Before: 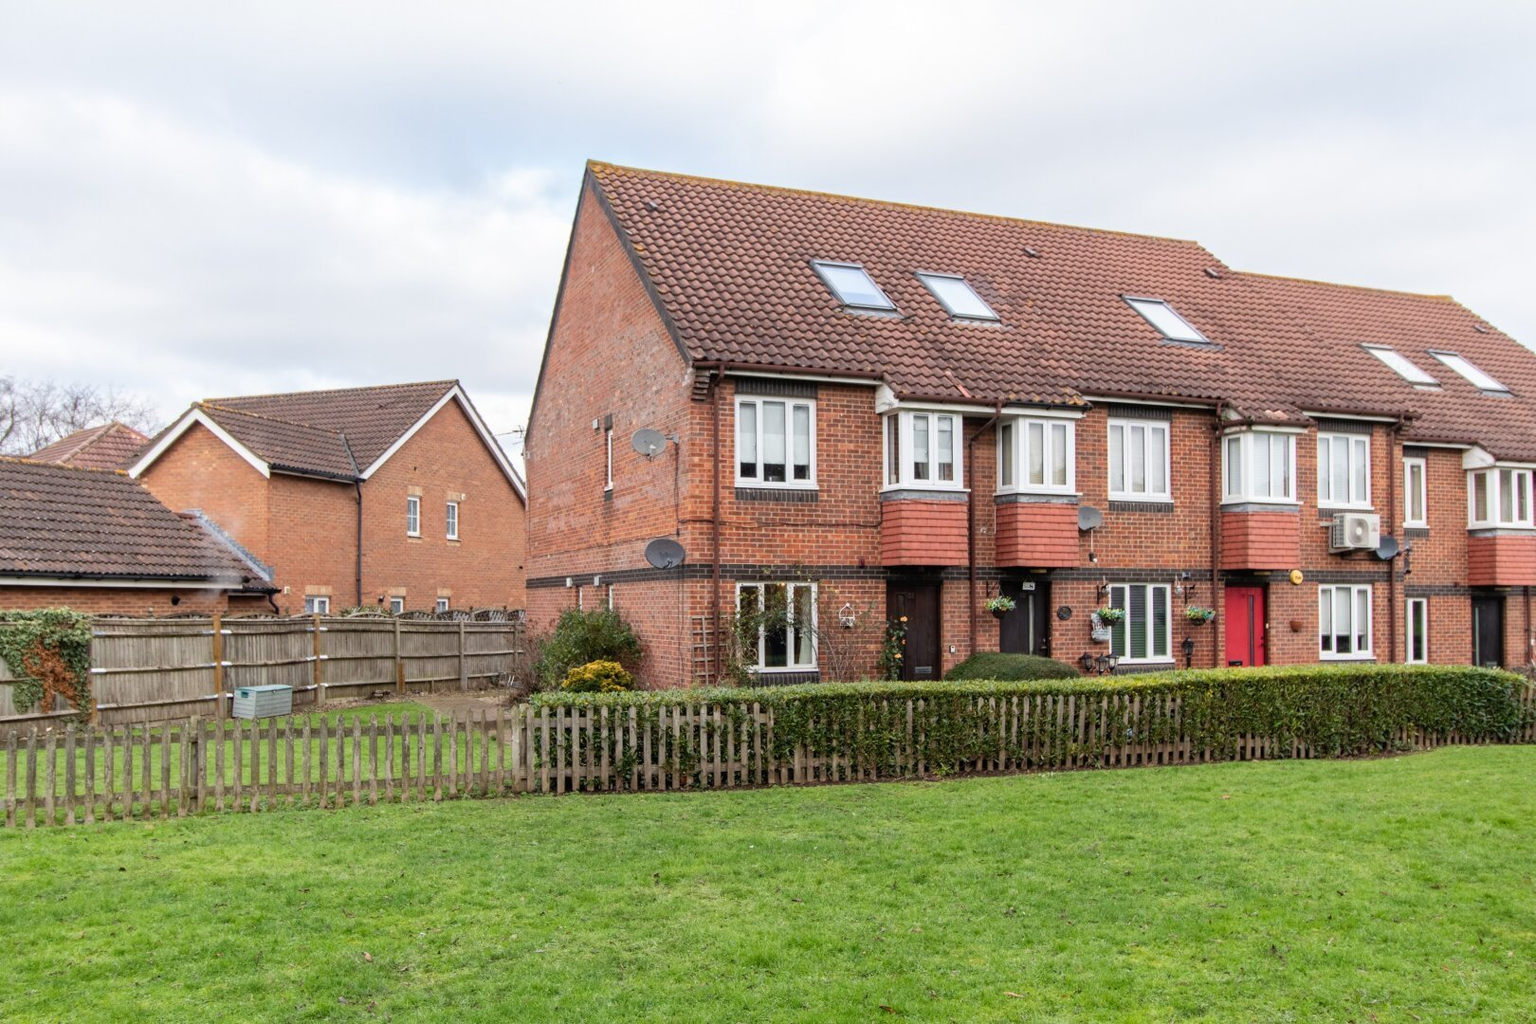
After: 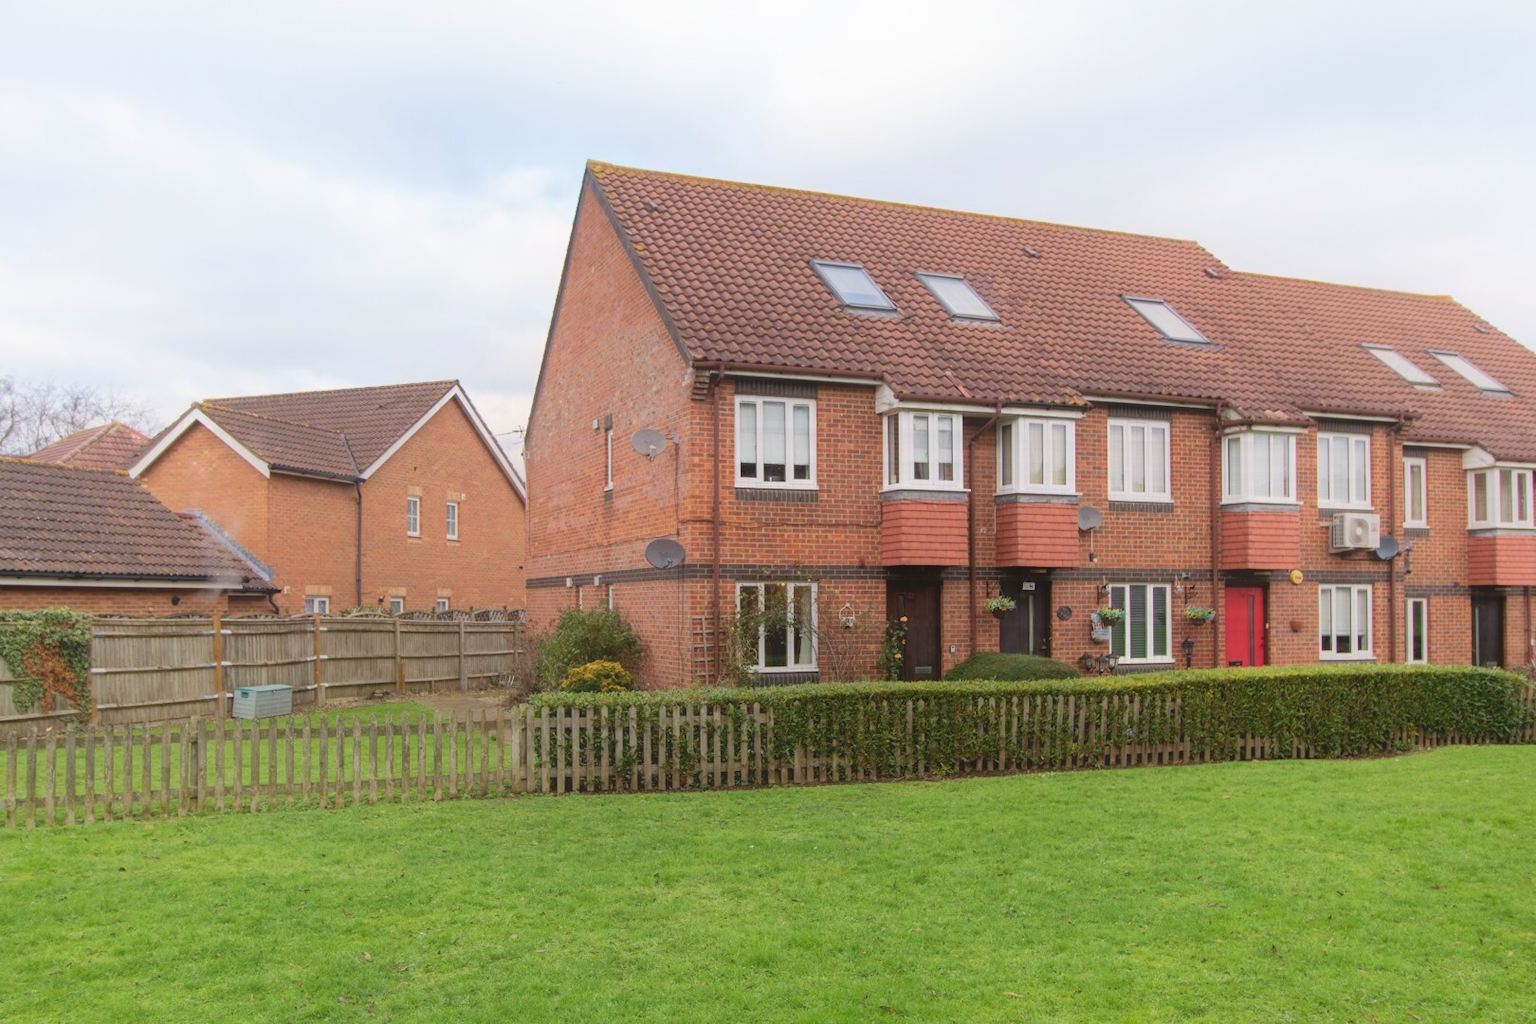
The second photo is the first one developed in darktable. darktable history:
contrast equalizer: octaves 7, y [[0.6 ×6], [0.55 ×6], [0 ×6], [0 ×6], [0 ×6]], mix -0.989
velvia: on, module defaults
